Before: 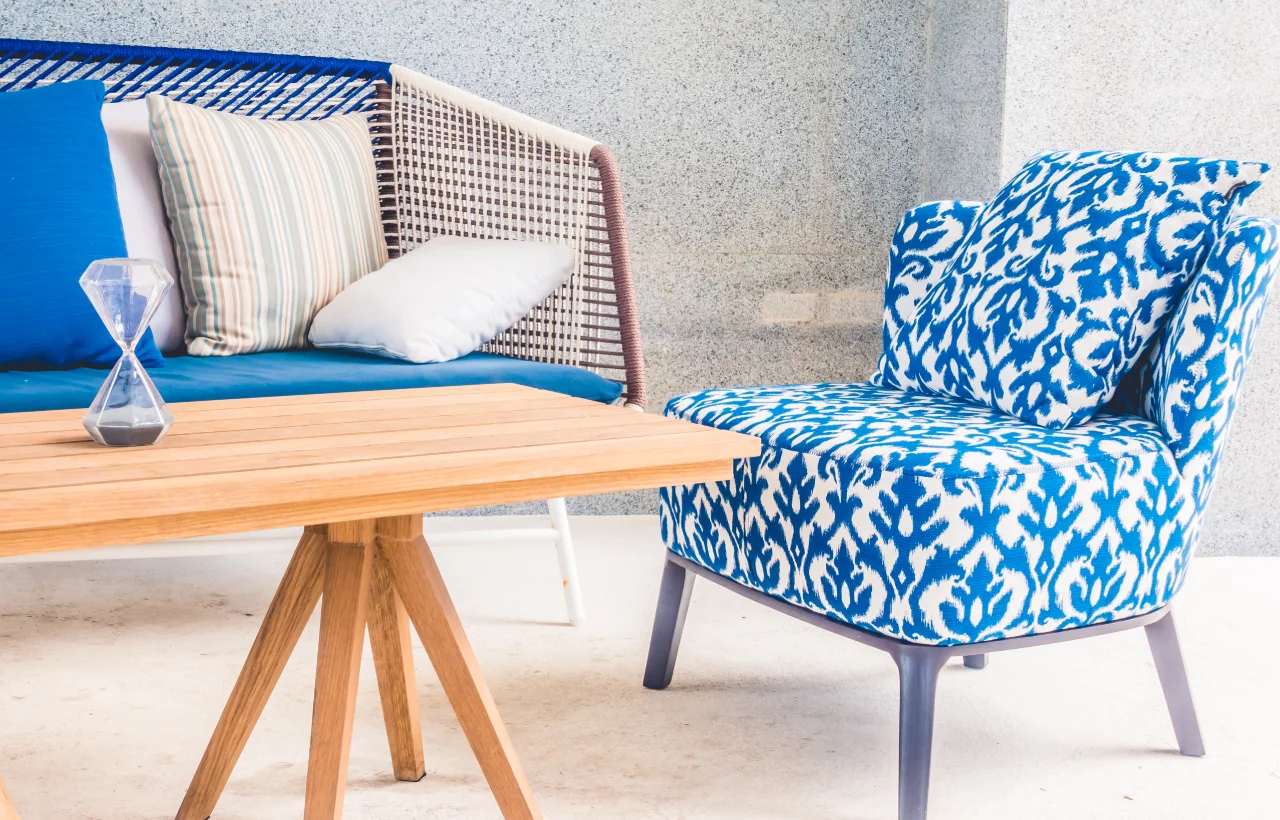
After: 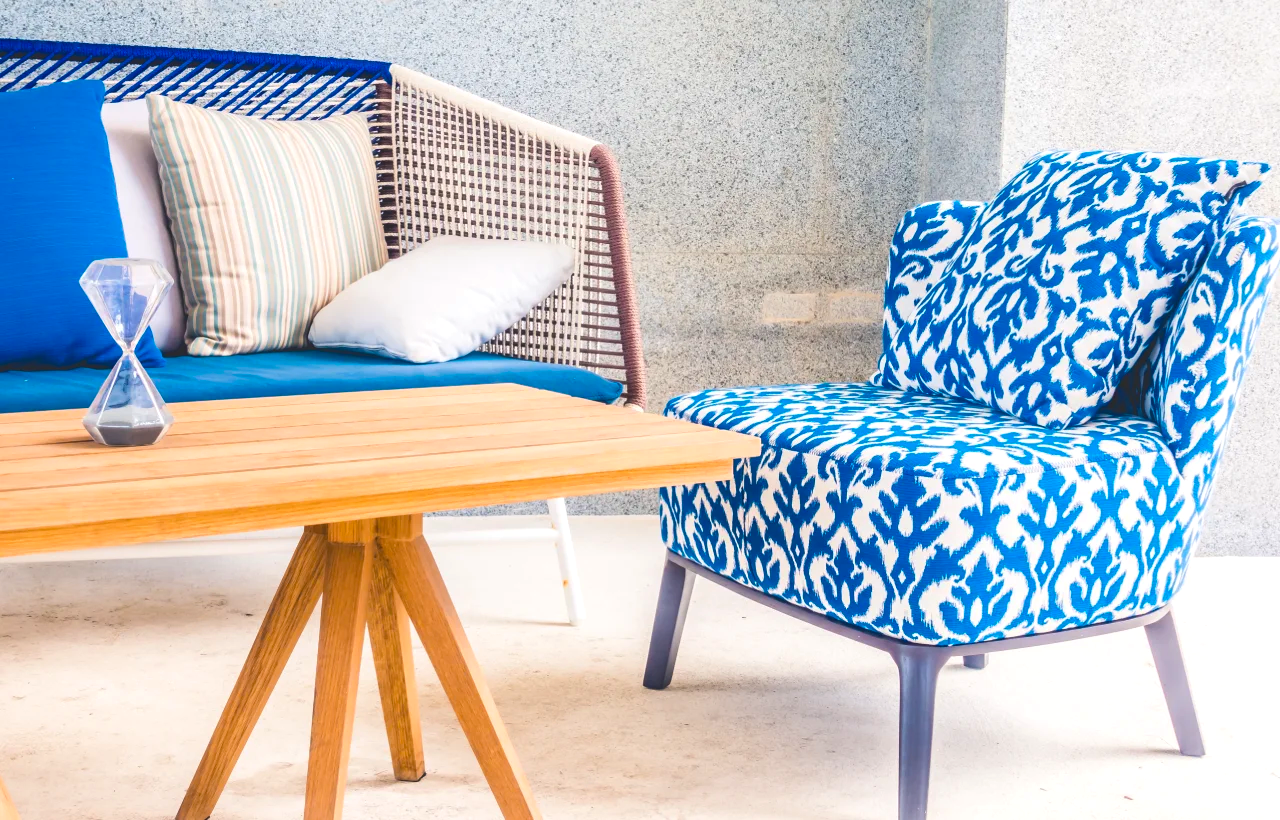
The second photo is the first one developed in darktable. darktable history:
color balance rgb: global offset › luminance 0.526%, perceptual saturation grading › global saturation 31.198%, global vibrance 11.444%, contrast 5.017%
